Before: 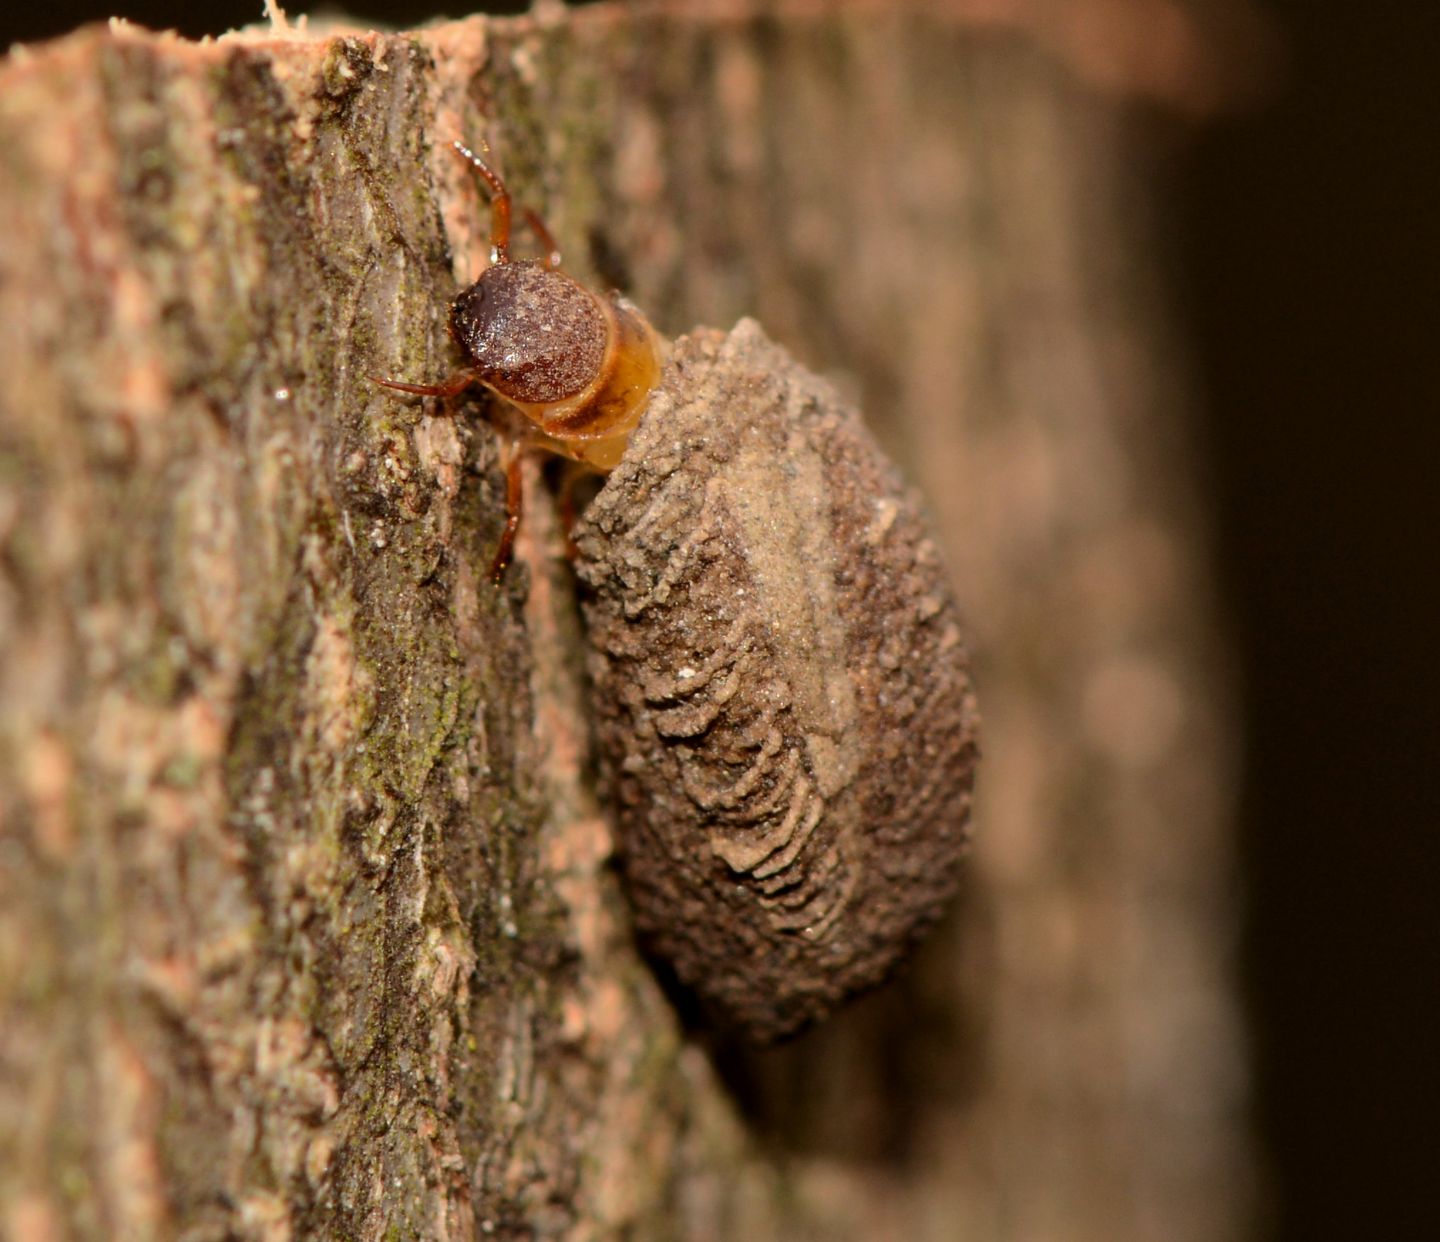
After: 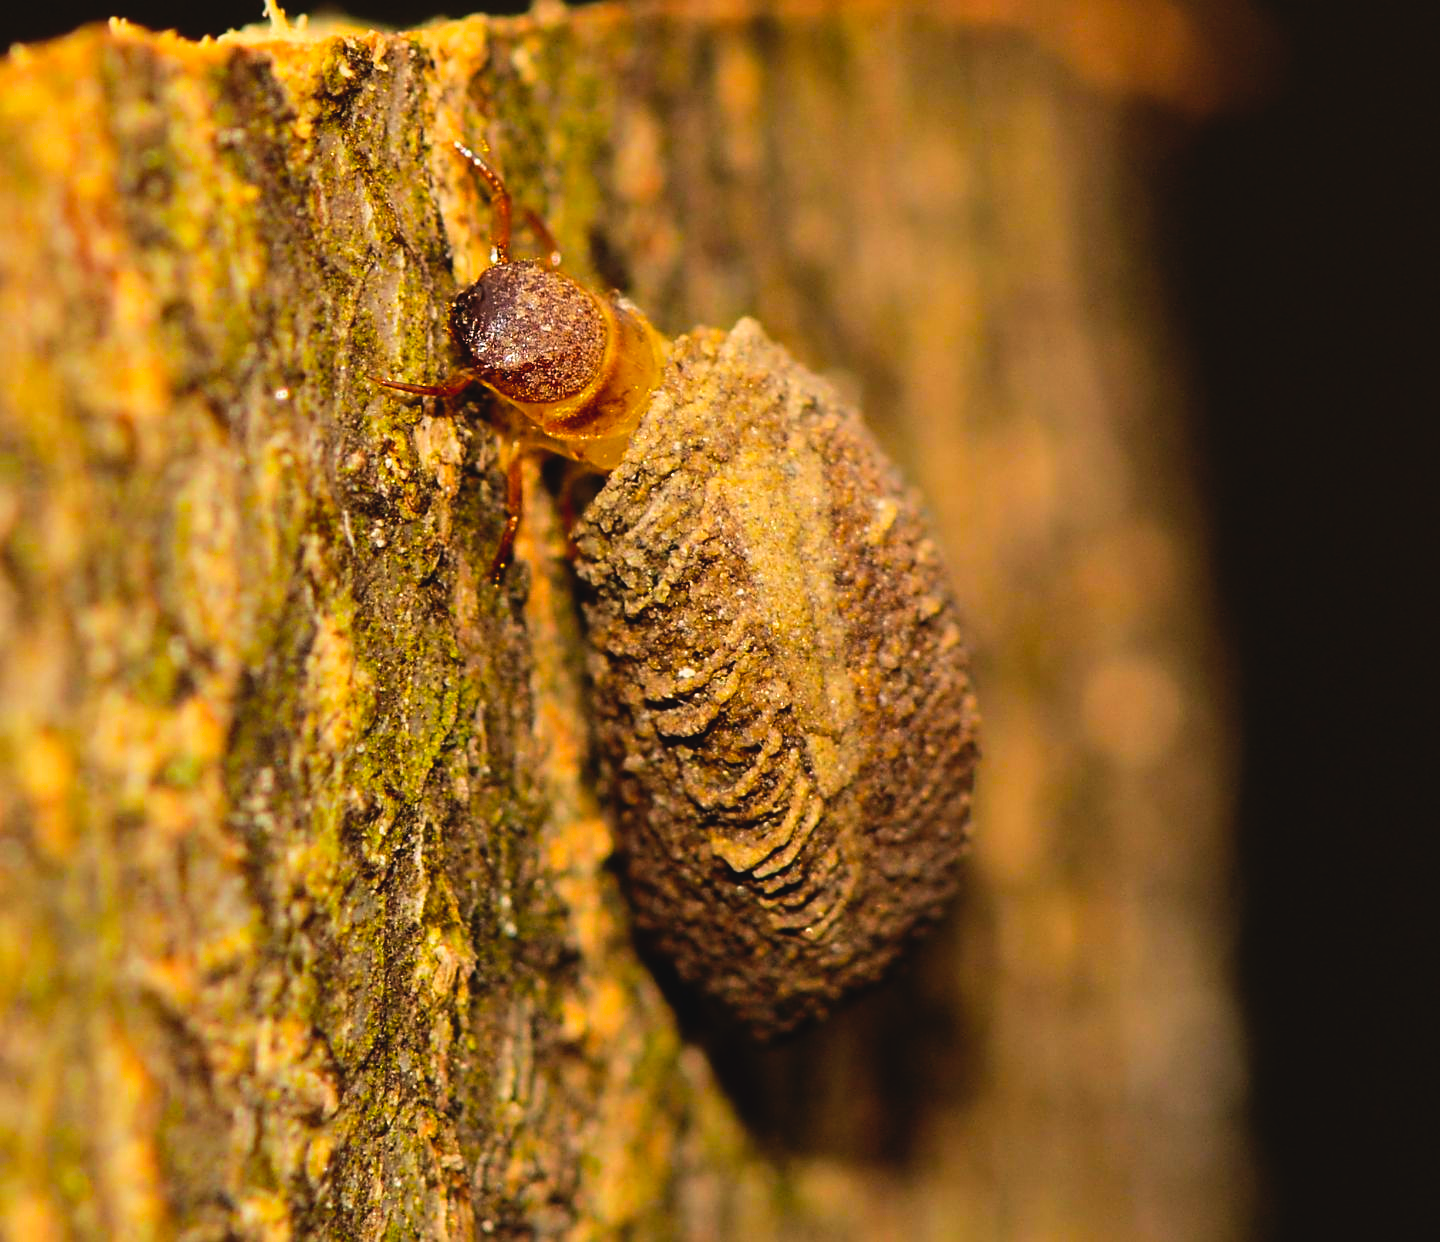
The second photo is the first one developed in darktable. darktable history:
color balance rgb: linear chroma grading › highlights 99.035%, linear chroma grading › global chroma 24.009%, perceptual saturation grading › global saturation -11.575%, global vibrance 0.372%
tone curve: curves: ch0 [(0, 0.039) (0.104, 0.094) (0.285, 0.301) (0.689, 0.764) (0.89, 0.926) (0.994, 0.971)]; ch1 [(0, 0) (0.337, 0.249) (0.437, 0.411) (0.485, 0.487) (0.515, 0.514) (0.566, 0.563) (0.641, 0.655) (1, 1)]; ch2 [(0, 0) (0.314, 0.301) (0.421, 0.411) (0.502, 0.505) (0.528, 0.54) (0.557, 0.555) (0.612, 0.583) (0.722, 0.67) (1, 1)], preserve colors none
sharpen: on, module defaults
